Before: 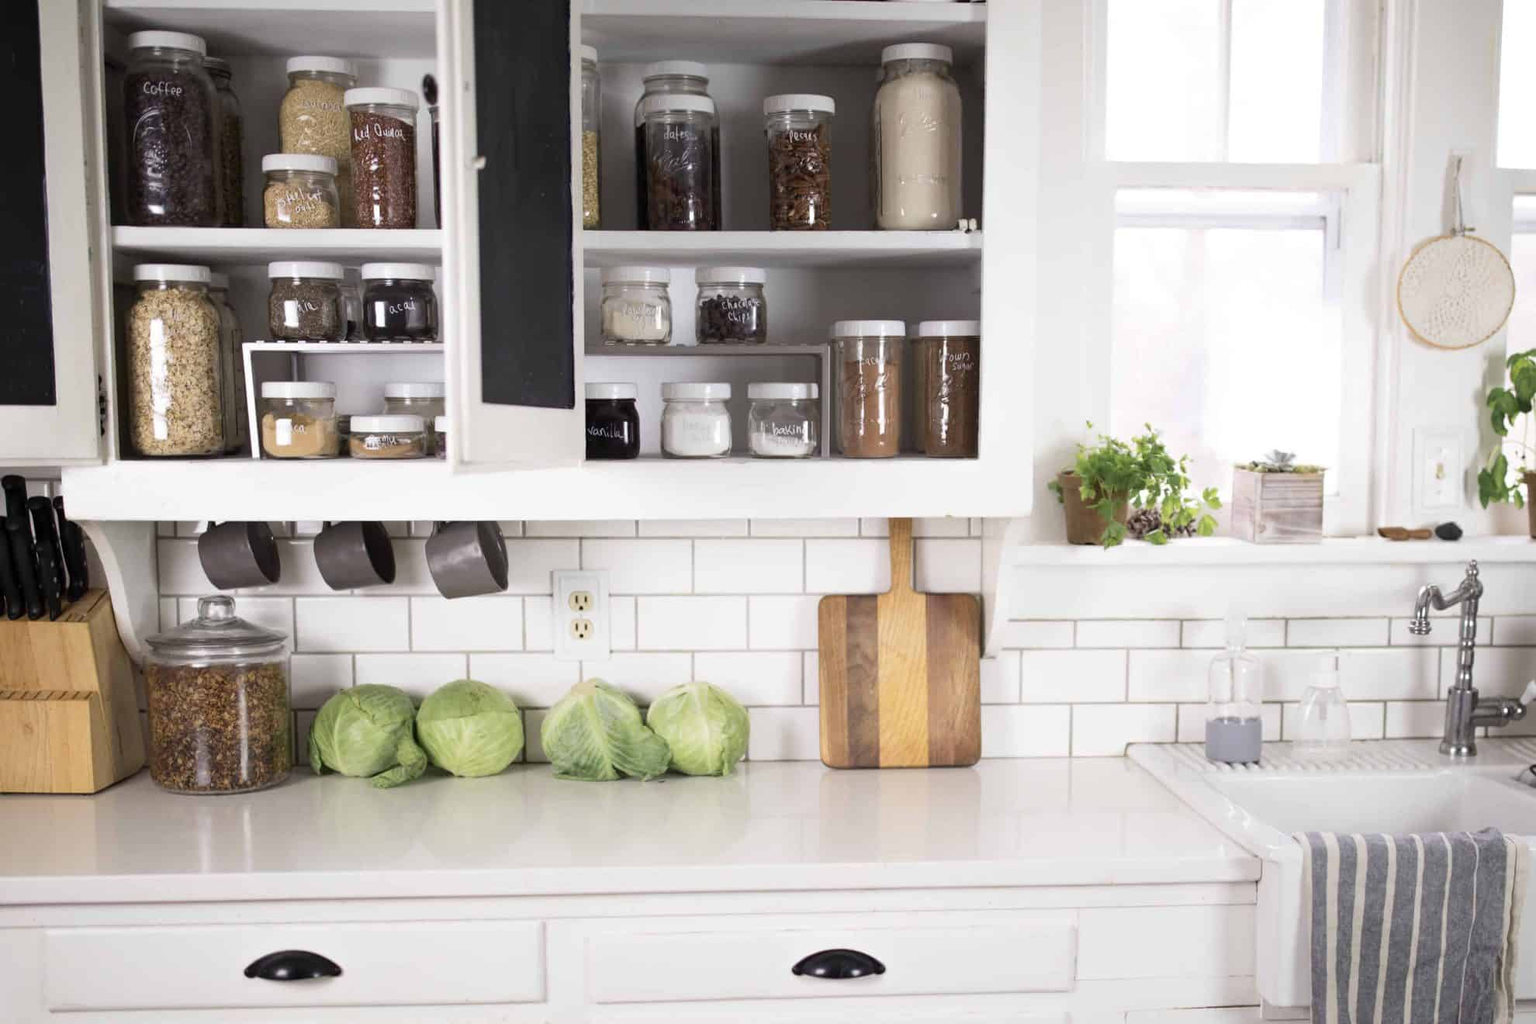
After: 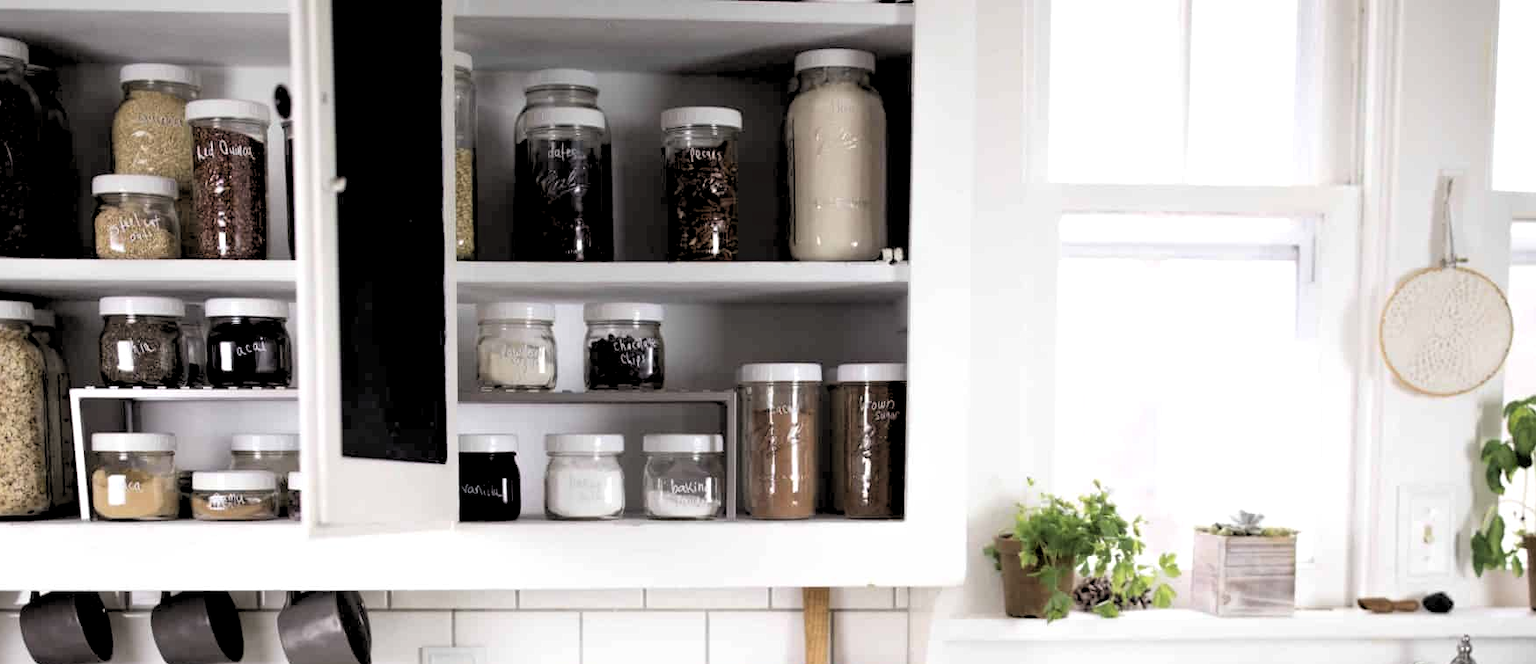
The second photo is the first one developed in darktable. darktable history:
rgb levels: levels [[0.034, 0.472, 0.904], [0, 0.5, 1], [0, 0.5, 1]]
crop and rotate: left 11.812%, bottom 42.776%
